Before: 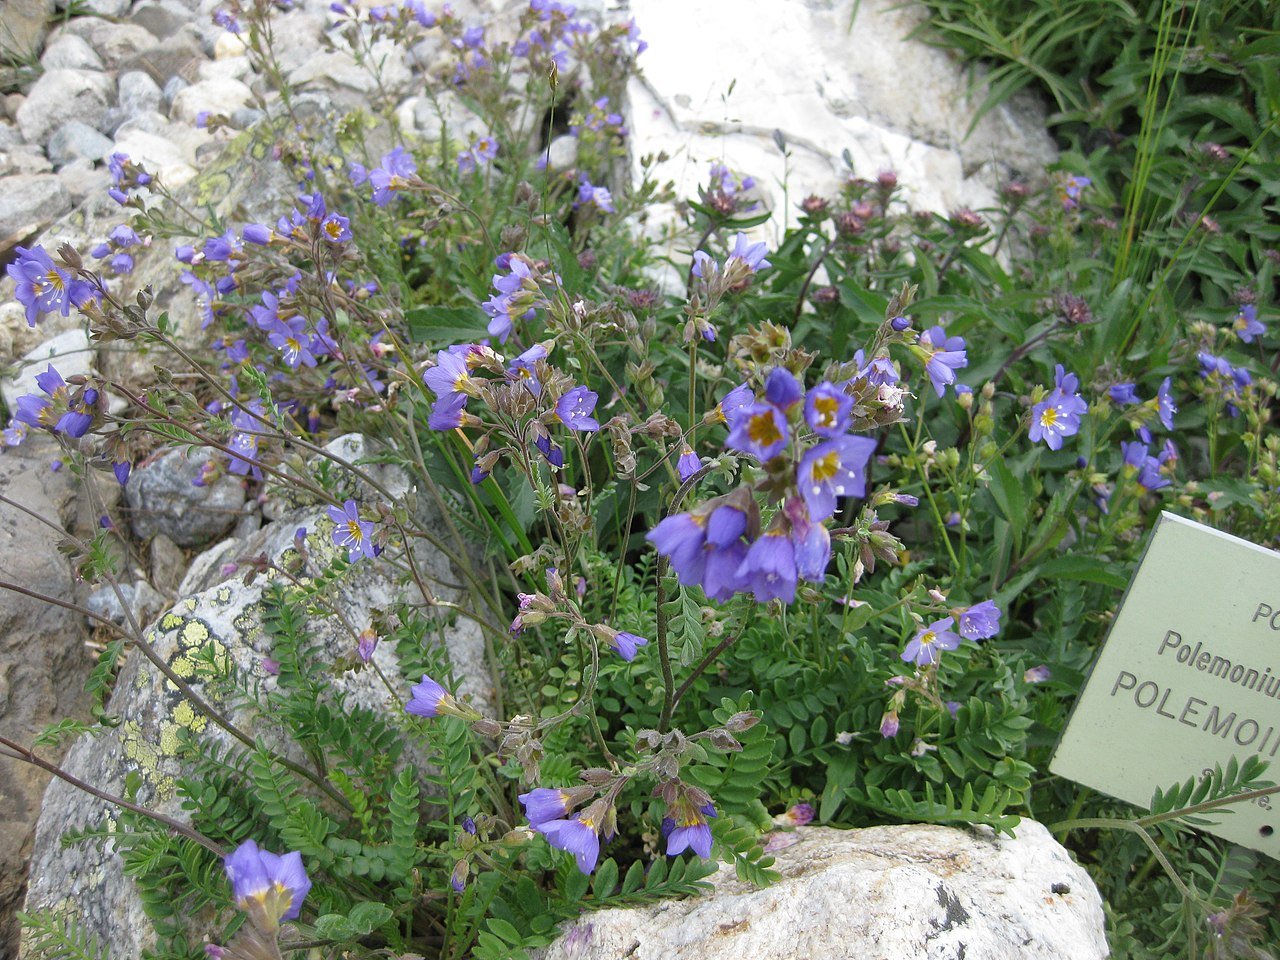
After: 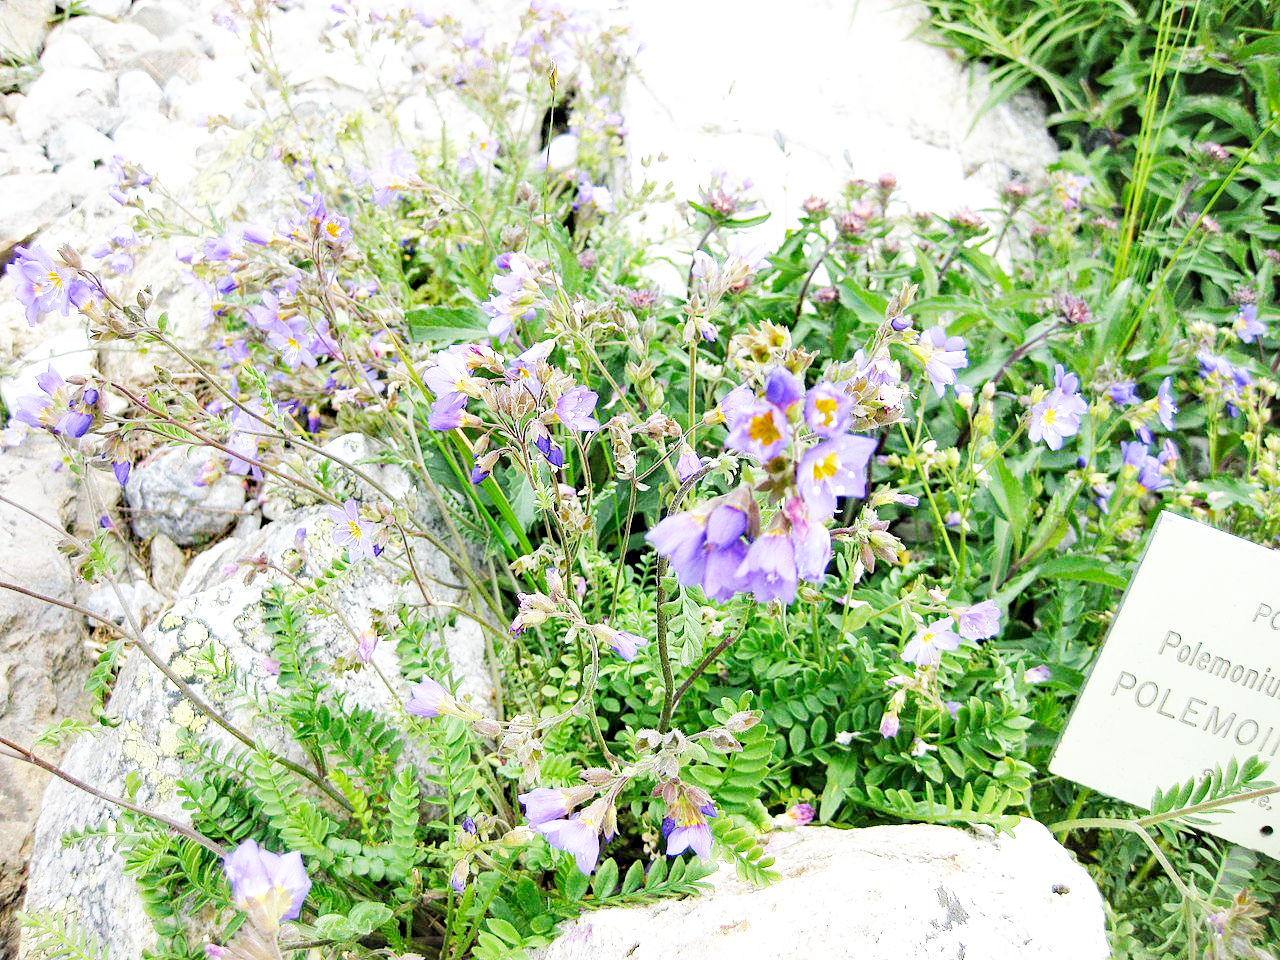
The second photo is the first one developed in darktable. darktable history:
base curve: curves: ch0 [(0, 0) (0.007, 0.004) (0.027, 0.03) (0.046, 0.07) (0.207, 0.54) (0.442, 0.872) (0.673, 0.972) (1, 1)], fusion 1, preserve colors none
